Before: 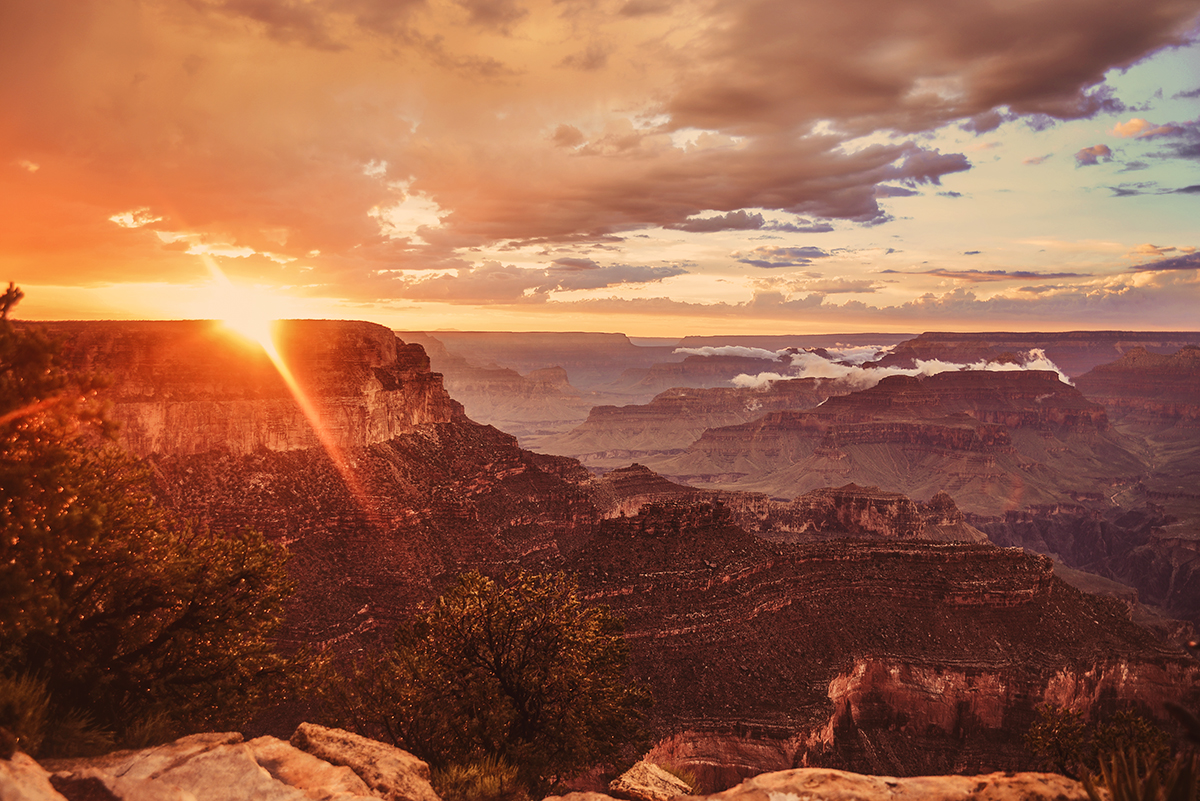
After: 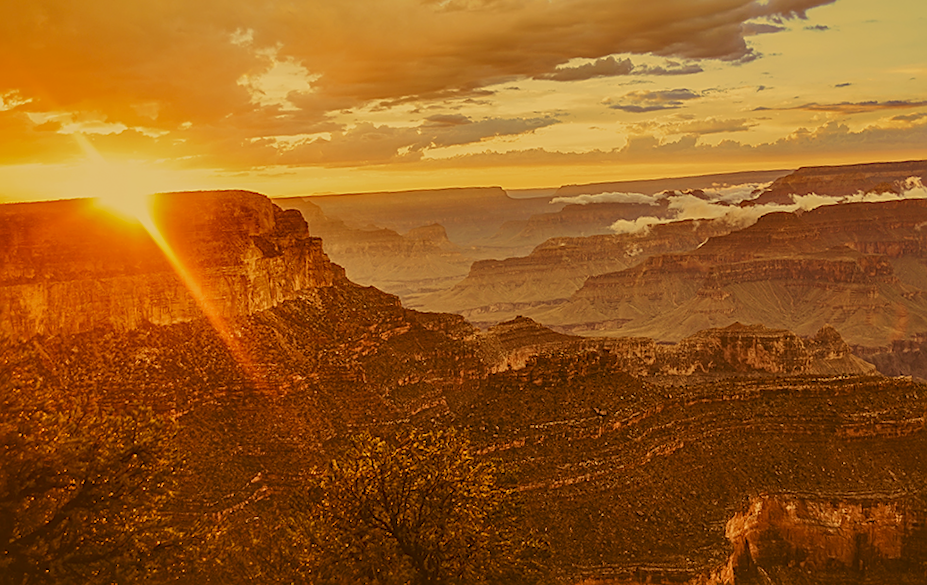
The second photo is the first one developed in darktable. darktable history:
rotate and perspective: rotation -6.83°, automatic cropping off
local contrast: on, module defaults
color correction: highlights a* 0.162, highlights b* 29.53, shadows a* -0.162, shadows b* 21.09
crop and rotate: angle -3.37°, left 9.79%, top 20.73%, right 12.42%, bottom 11.82%
contrast brightness saturation: saturation -0.05
sharpen: on, module defaults
color balance rgb: contrast -30%
